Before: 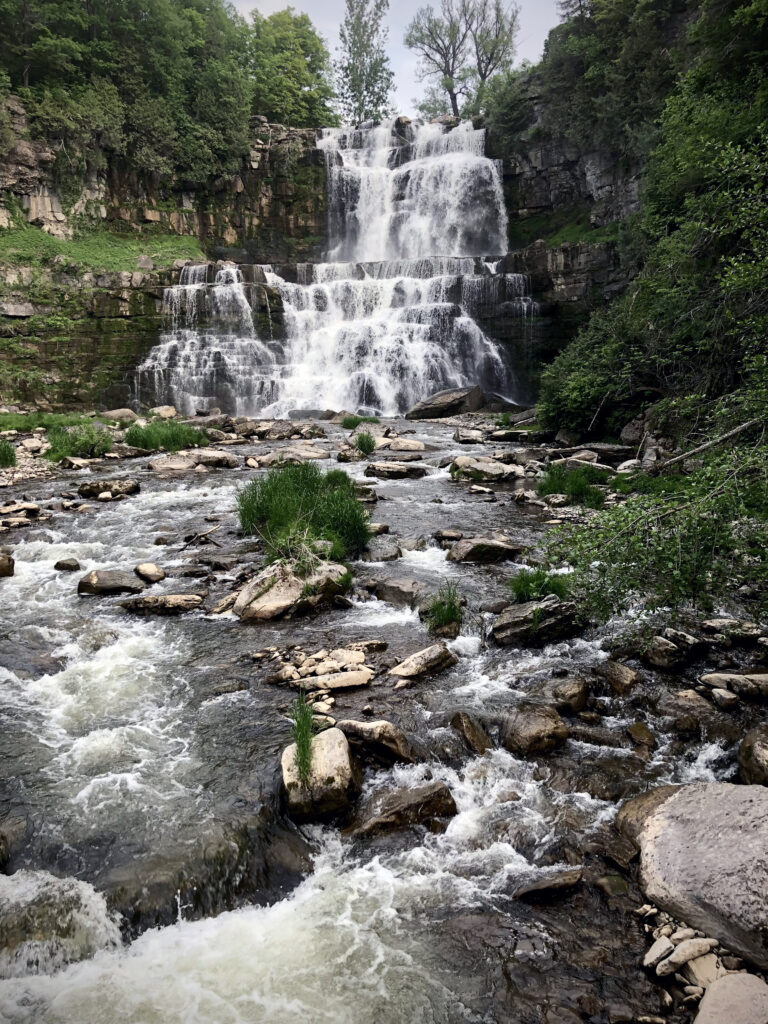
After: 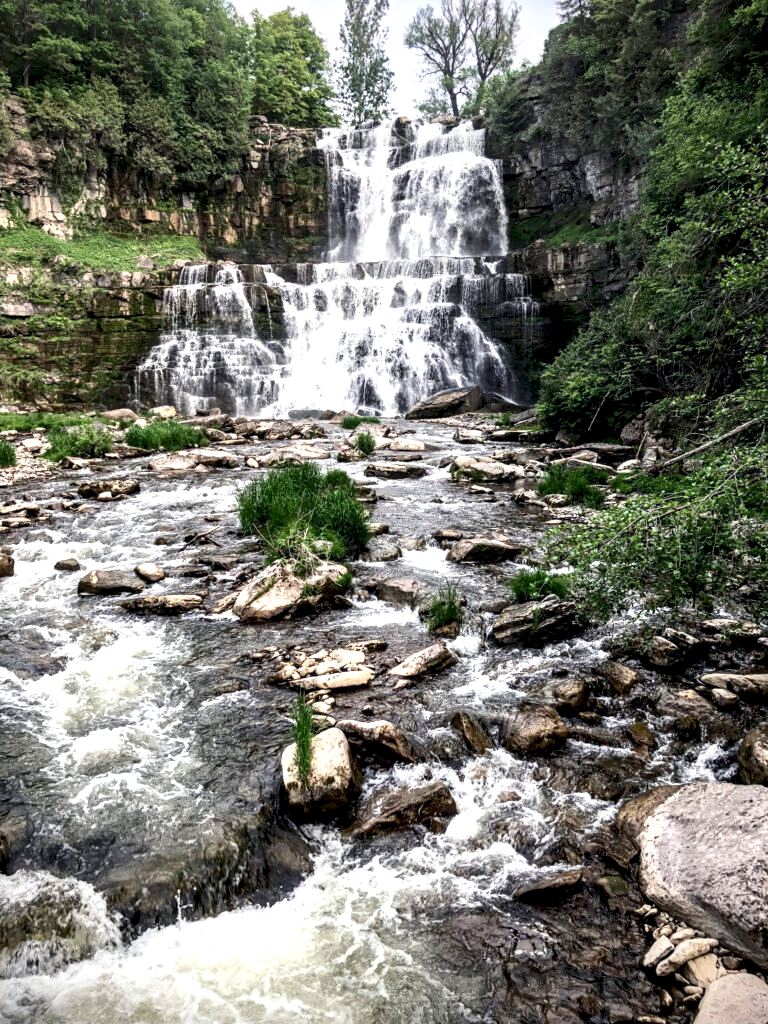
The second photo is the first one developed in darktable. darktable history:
local contrast: detail 160%
tone equalizer: on, module defaults
exposure: black level correction 0, exposure 0.5 EV, compensate highlight preservation false
